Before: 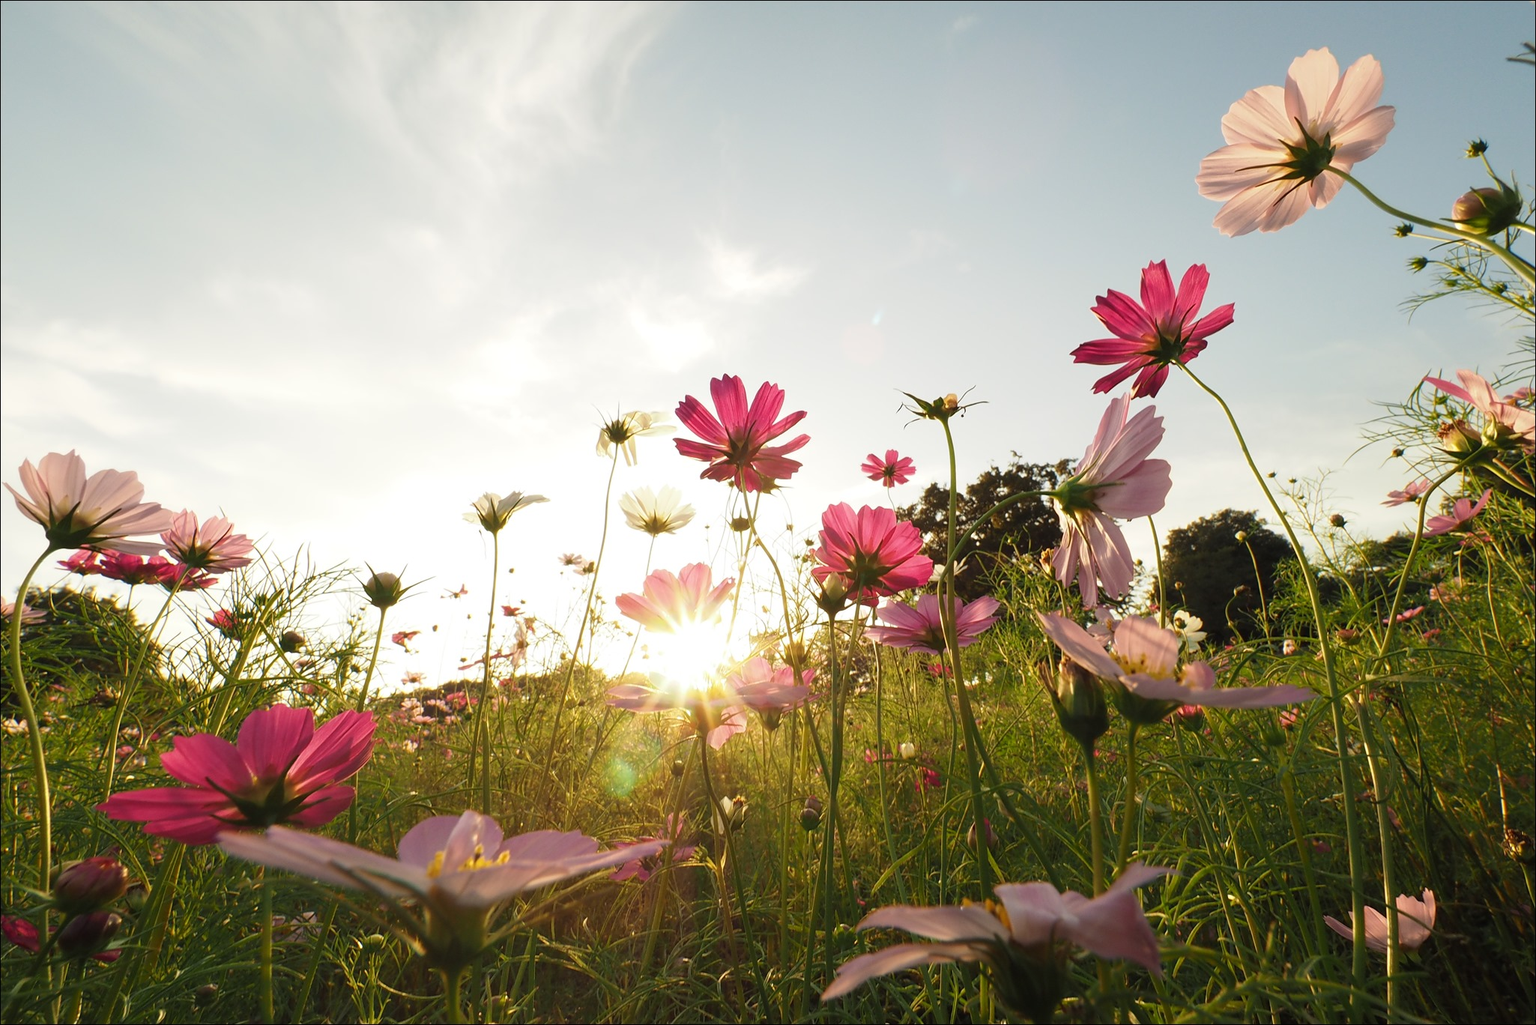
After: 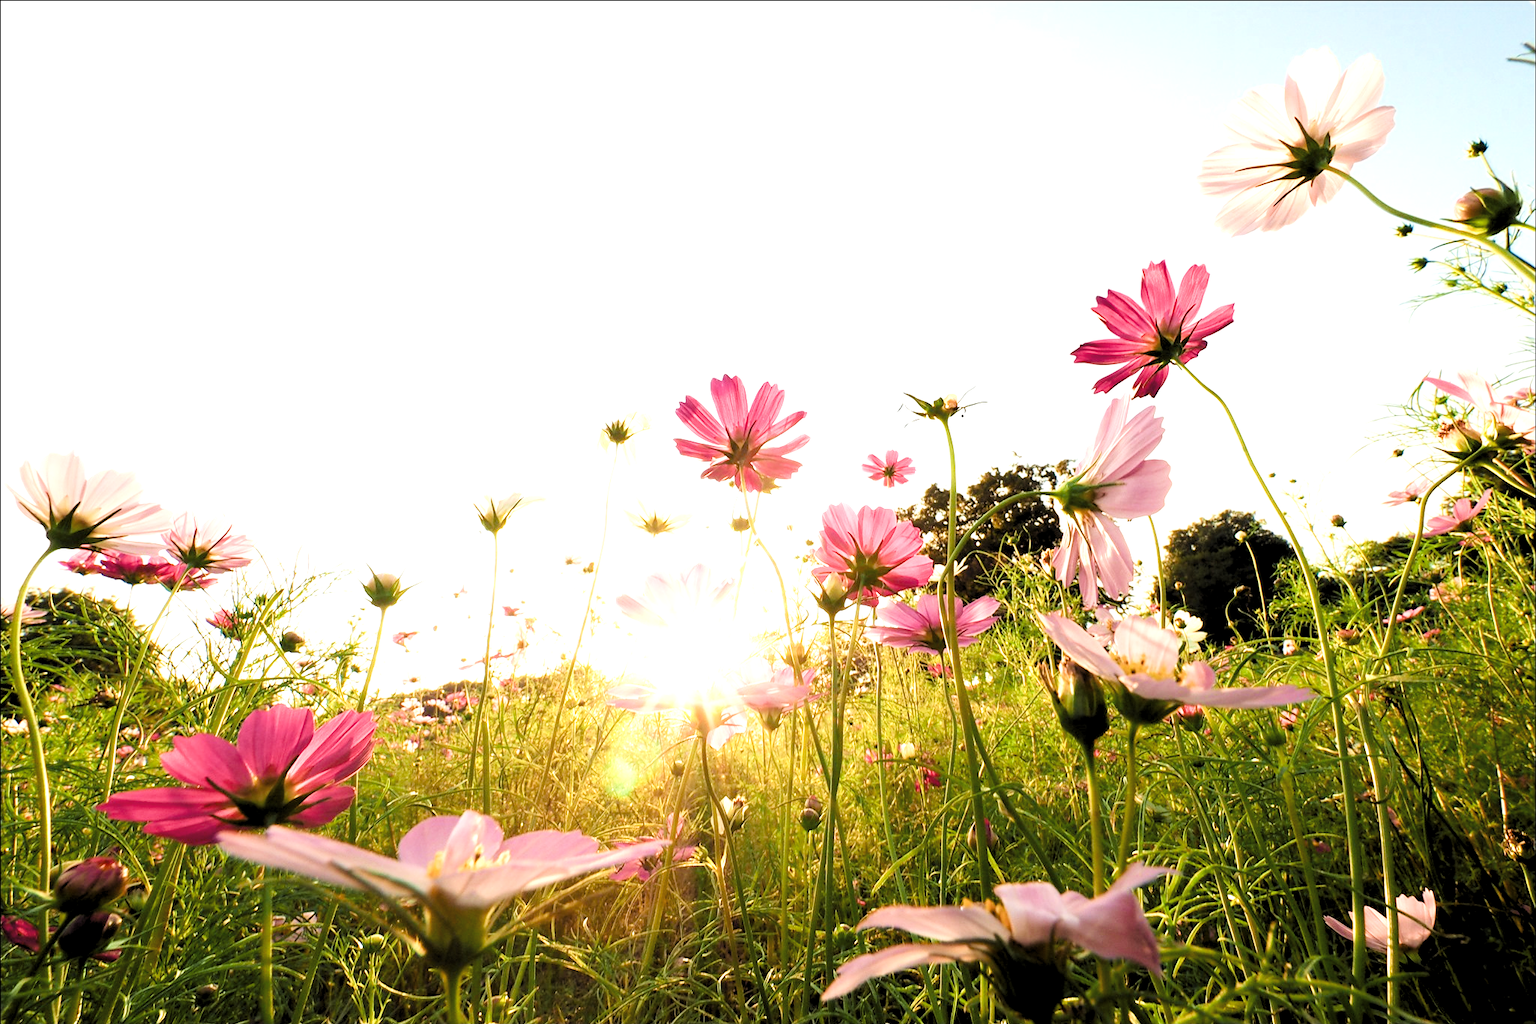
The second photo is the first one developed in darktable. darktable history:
exposure: black level correction 0.001, exposure 1.859 EV, compensate highlight preservation false
velvia: on, module defaults
filmic rgb: black relative exposure -7.65 EV, white relative exposure 4.56 EV, hardness 3.61
levels: levels [0.182, 0.542, 0.902]
color balance rgb: perceptual saturation grading › global saturation 25.062%, perceptual saturation grading › highlights -27.731%, perceptual saturation grading › shadows 33.937%
